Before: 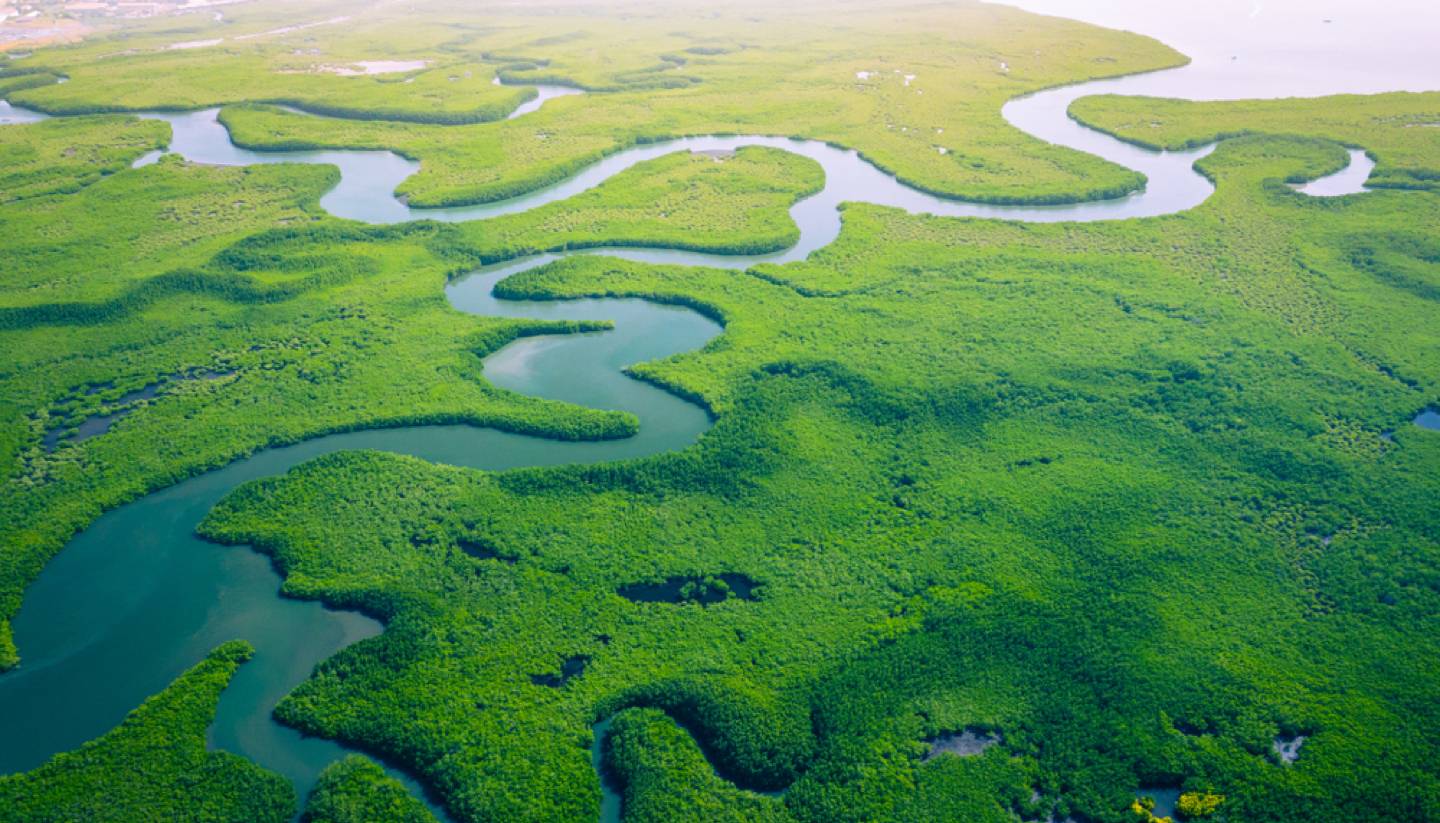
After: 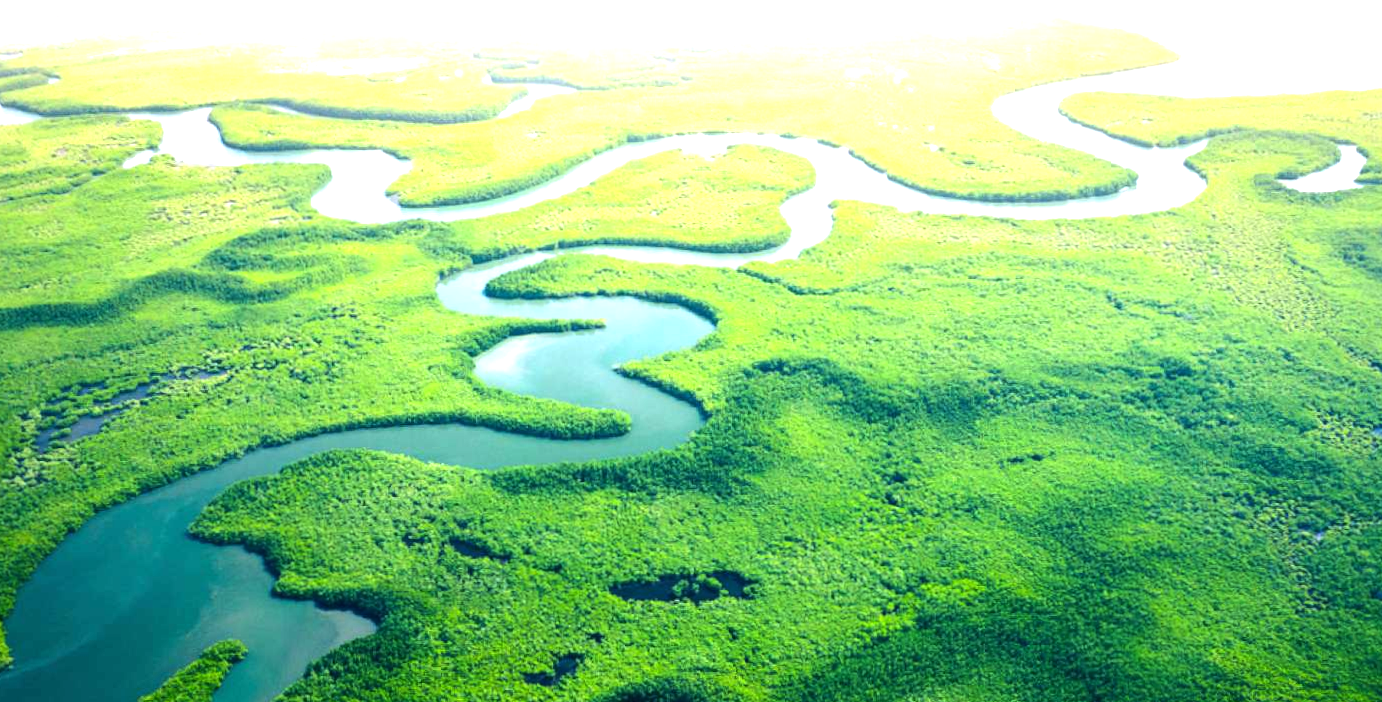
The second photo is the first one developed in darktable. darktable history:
exposure: exposure 0.648 EV, compensate highlight preservation false
tone equalizer: -8 EV -0.75 EV, -7 EV -0.7 EV, -6 EV -0.6 EV, -5 EV -0.4 EV, -3 EV 0.4 EV, -2 EV 0.6 EV, -1 EV 0.7 EV, +0 EV 0.75 EV, edges refinement/feathering 500, mask exposure compensation -1.57 EV, preserve details no
crop and rotate: angle 0.2°, left 0.275%, right 3.127%, bottom 14.18%
